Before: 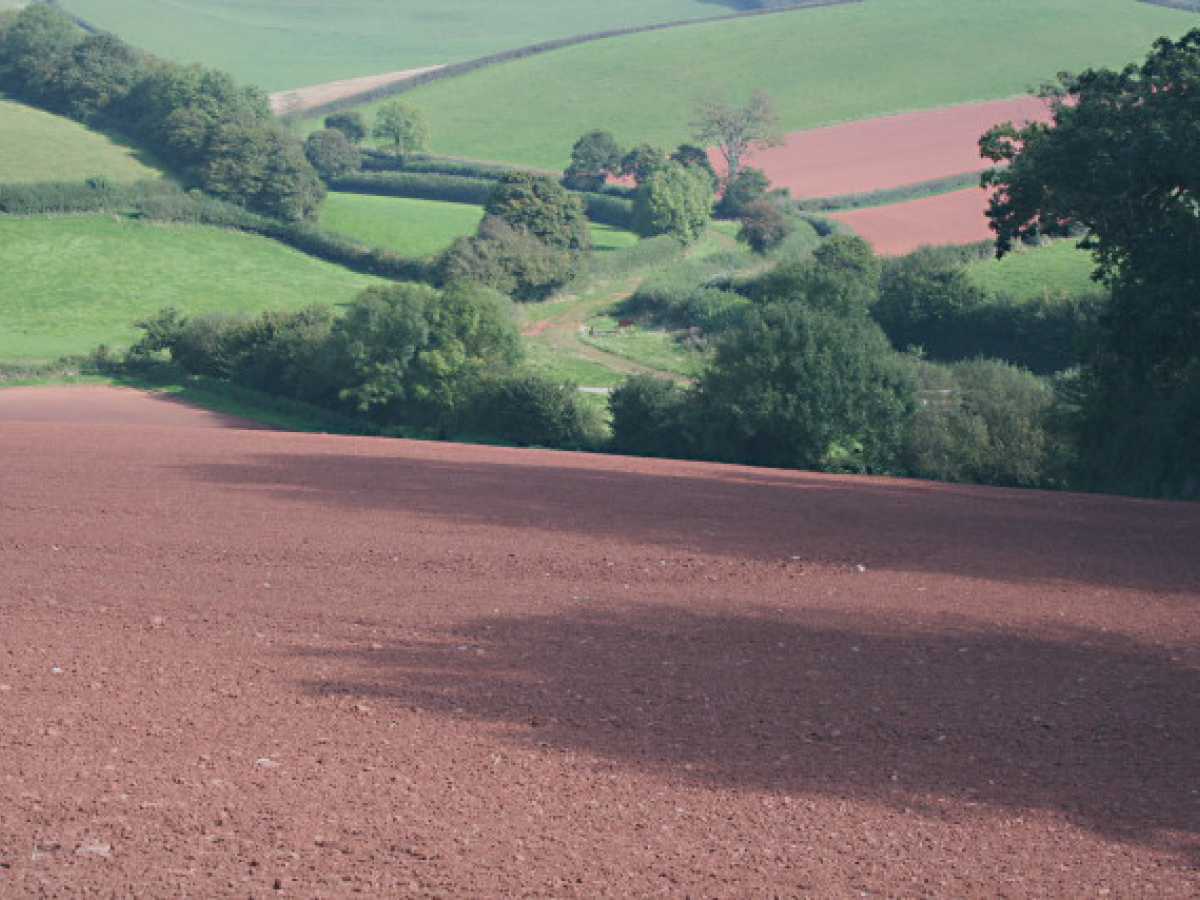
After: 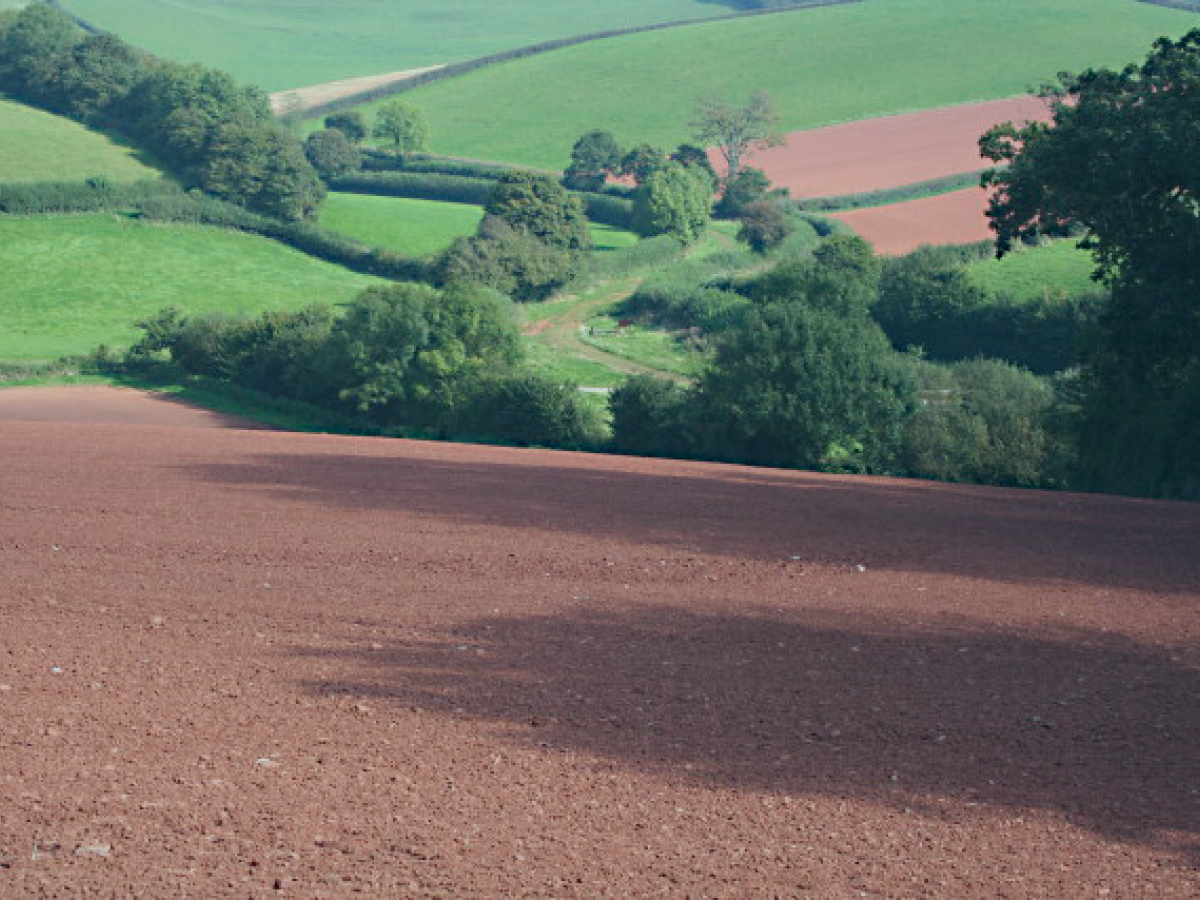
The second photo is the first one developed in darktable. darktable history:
haze removal: adaptive false
color correction: highlights a* -8.4, highlights b* 3.71
